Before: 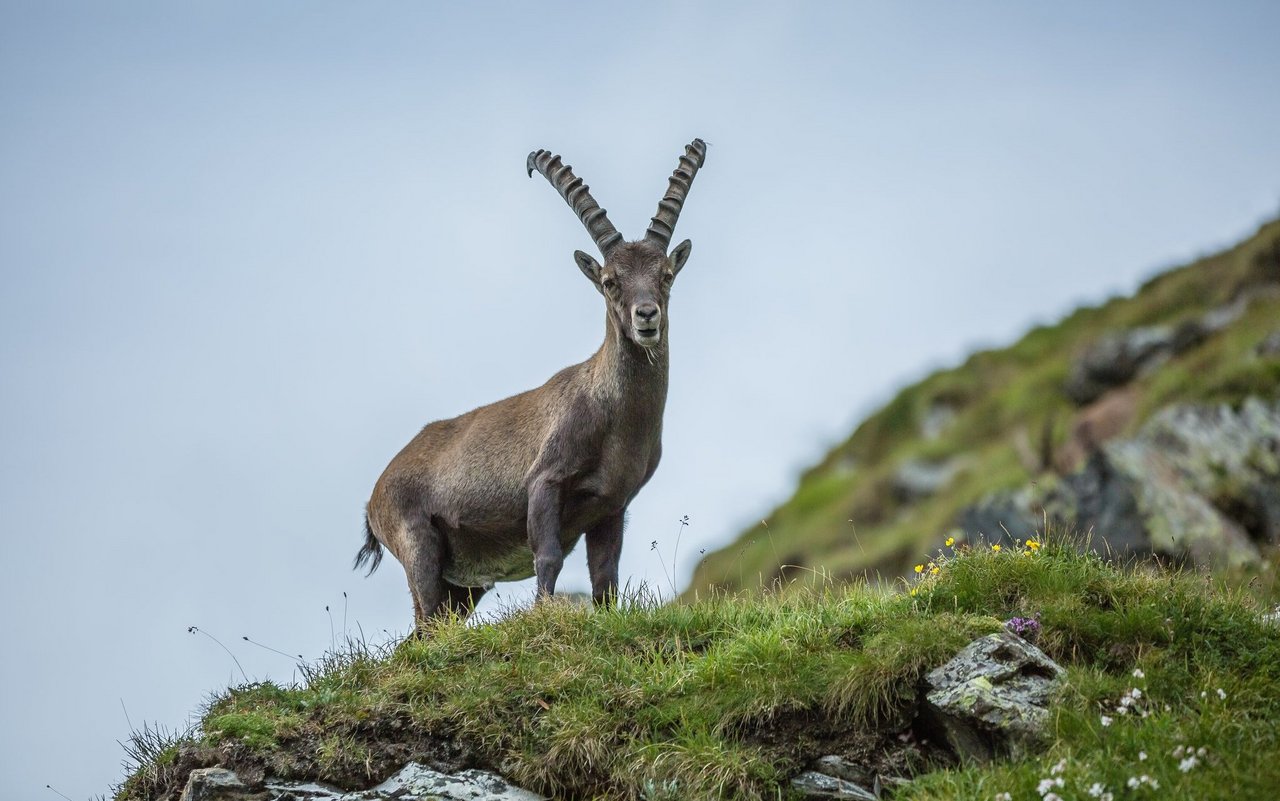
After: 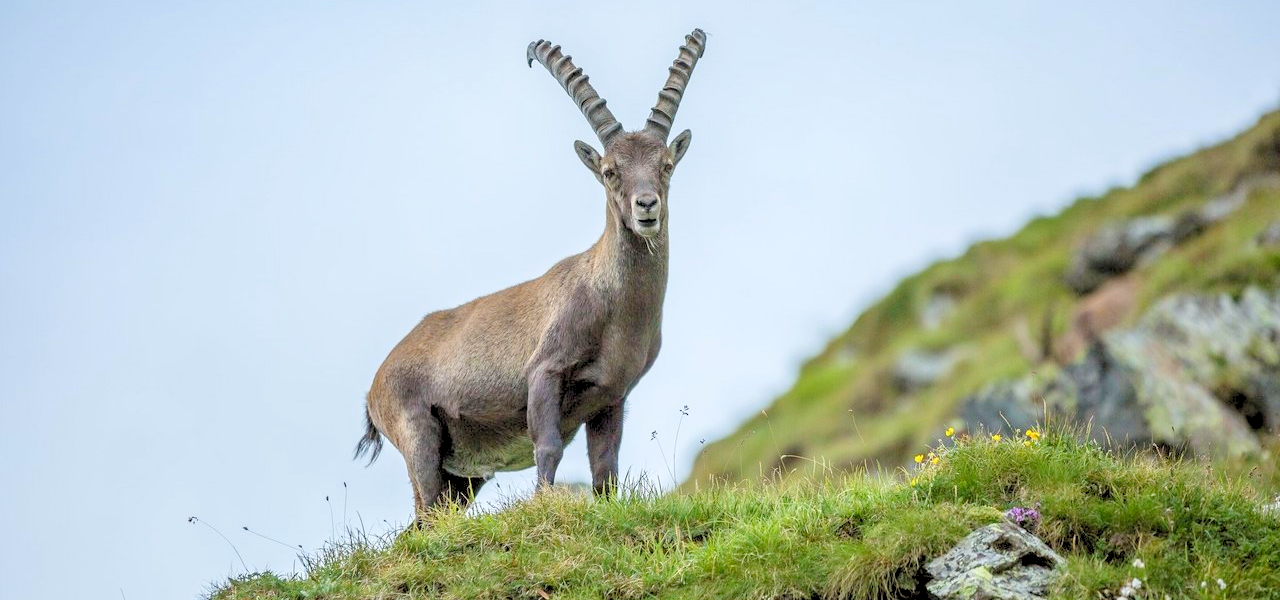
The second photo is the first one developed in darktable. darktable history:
crop: top 13.819%, bottom 11.169%
levels: levels [0.072, 0.414, 0.976]
